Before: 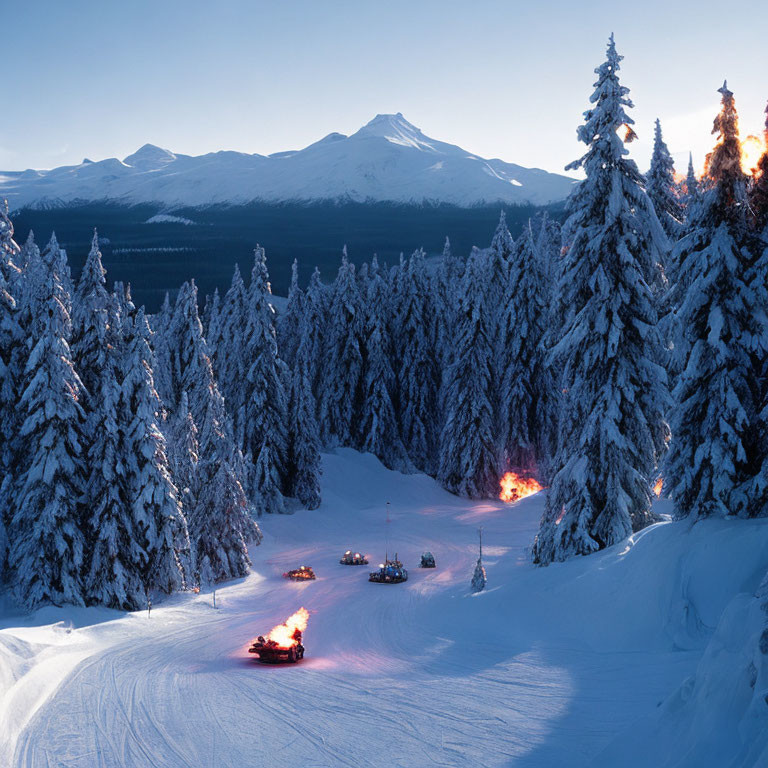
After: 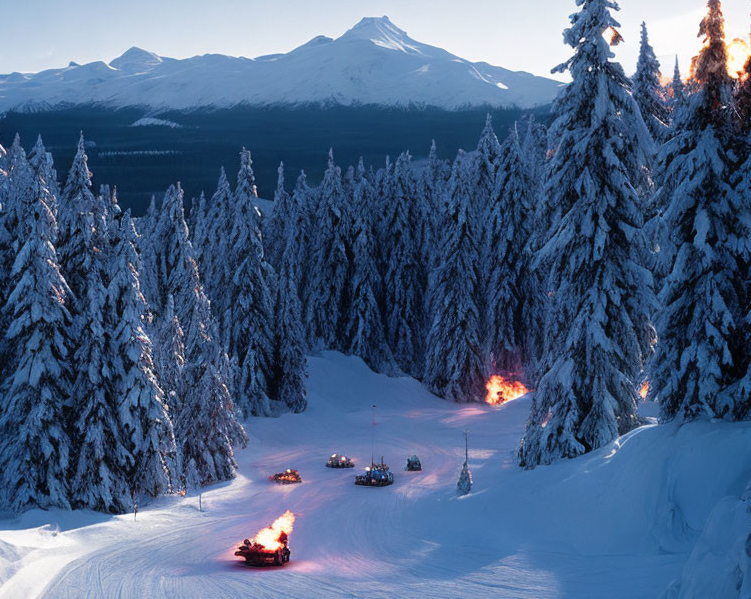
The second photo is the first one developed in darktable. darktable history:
crop and rotate: left 1.943%, top 12.729%, right 0.153%, bottom 9.161%
